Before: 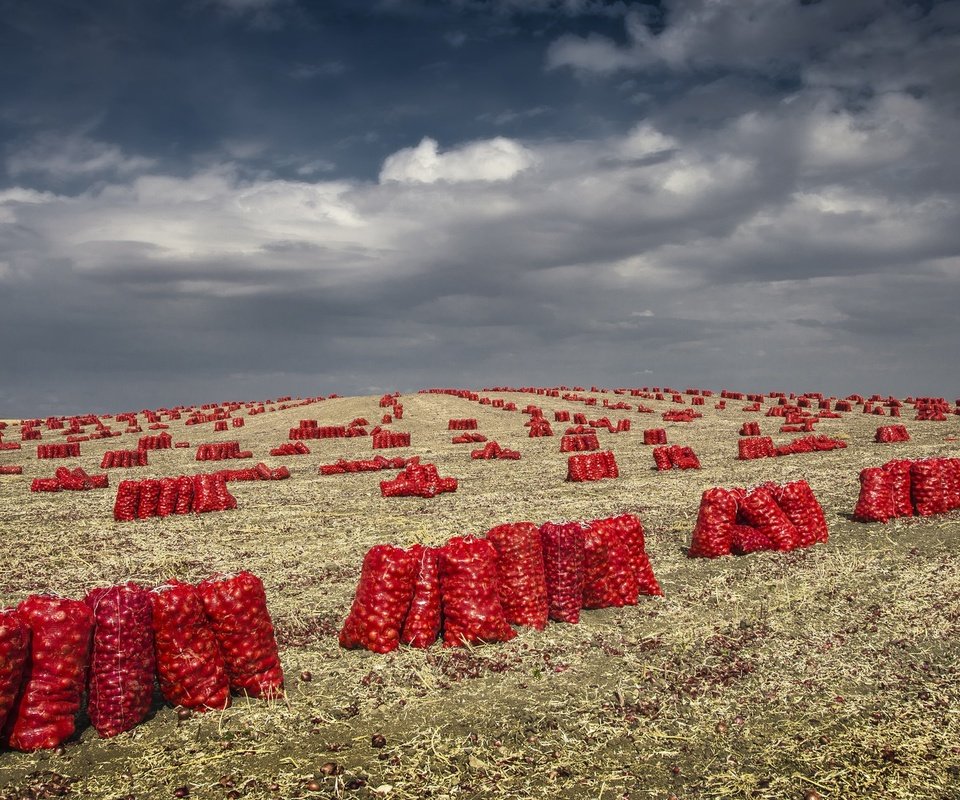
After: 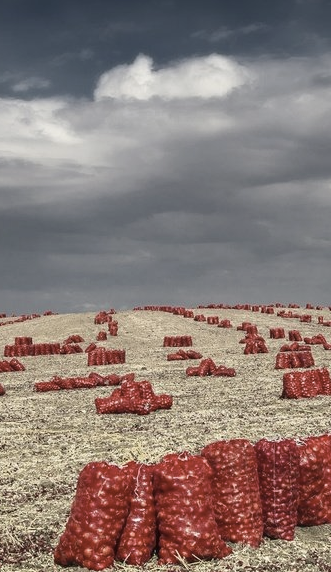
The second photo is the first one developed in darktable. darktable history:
crop and rotate: left 29.765%, top 10.401%, right 35.654%, bottom 17.985%
contrast brightness saturation: contrast 0.098, saturation -0.363
